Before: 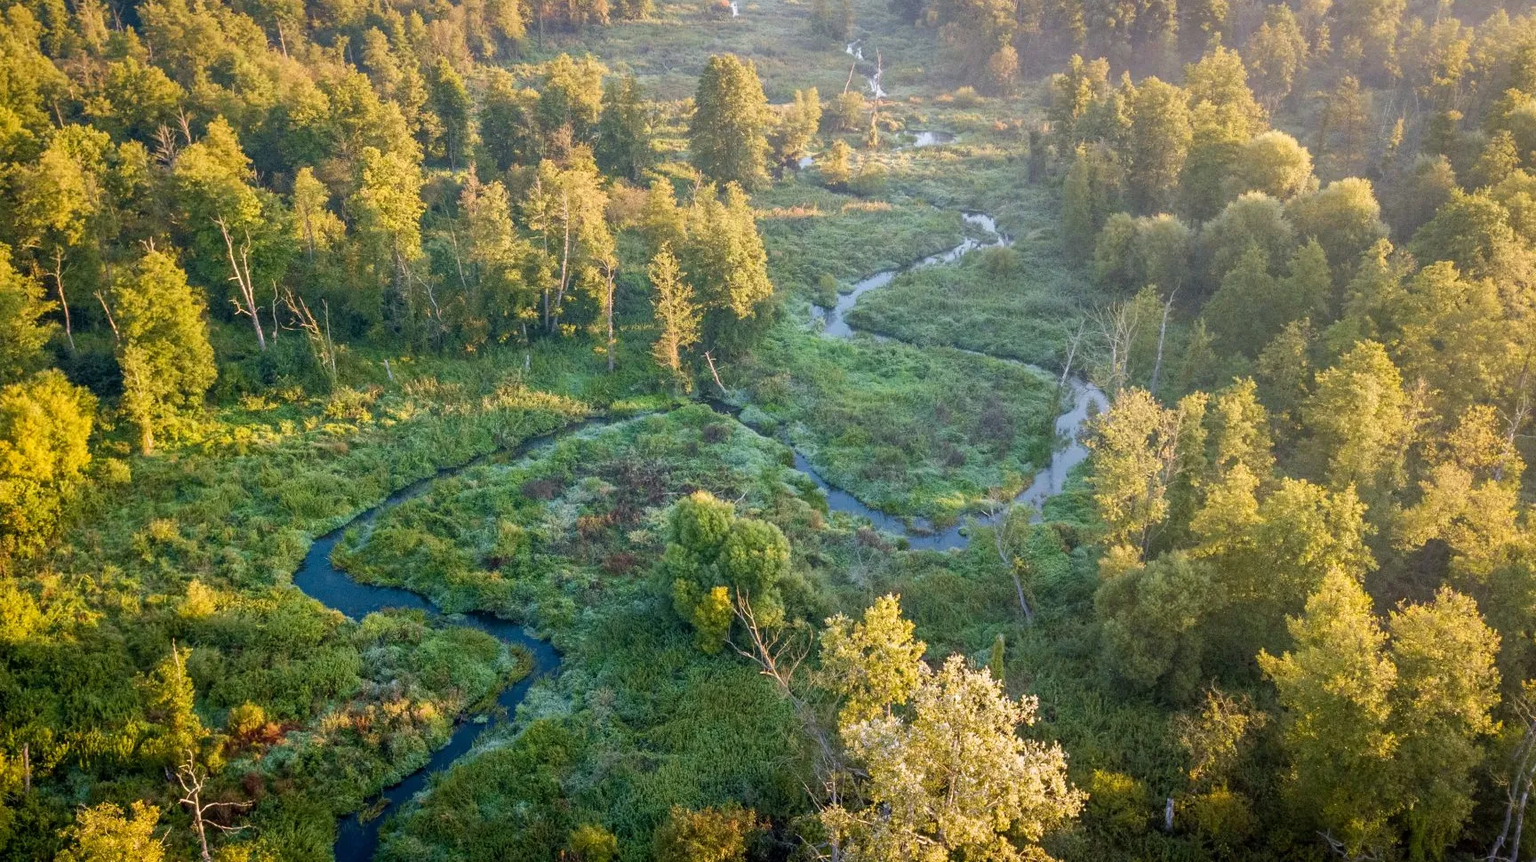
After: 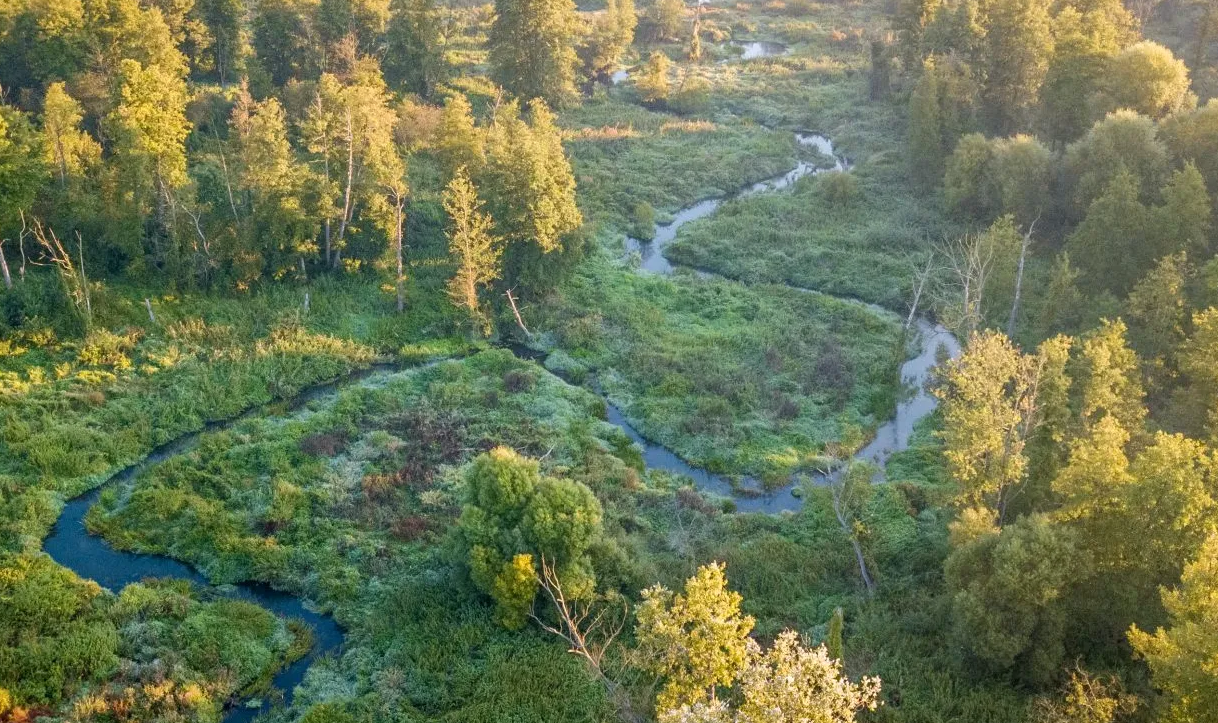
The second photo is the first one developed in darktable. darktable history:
crop and rotate: left 16.648%, top 10.969%, right 12.843%, bottom 14.396%
tone equalizer: on, module defaults
